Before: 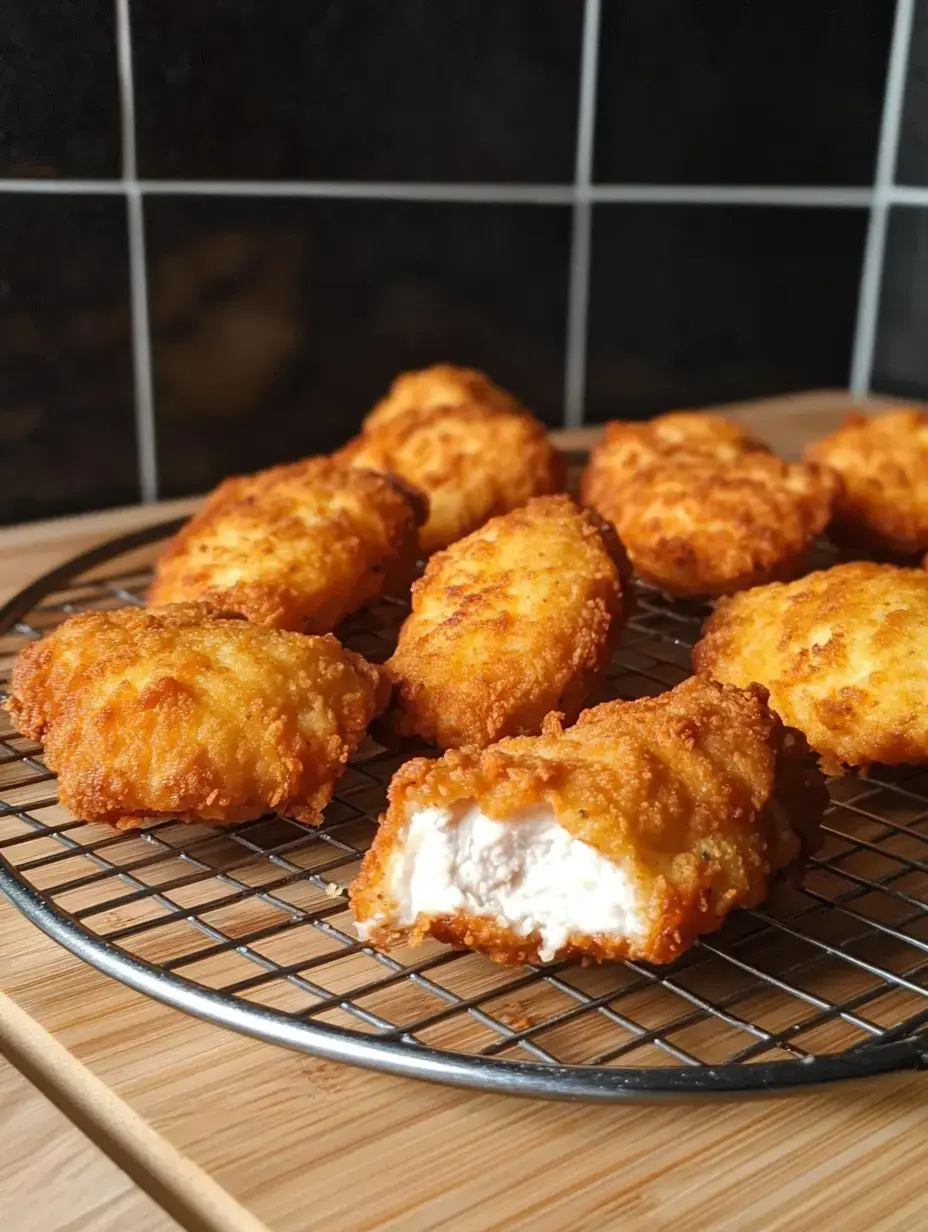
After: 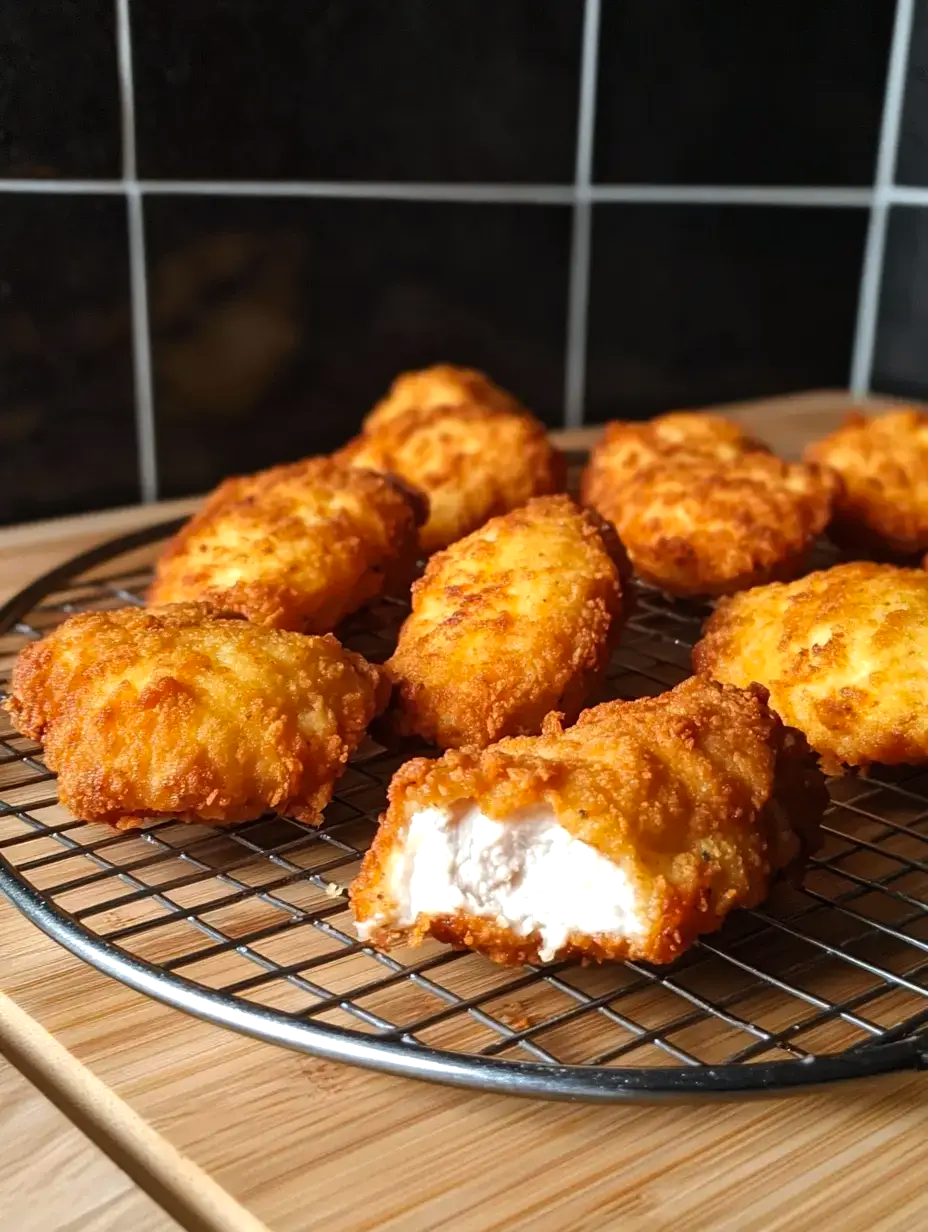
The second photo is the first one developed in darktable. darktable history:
white balance: red 0.988, blue 1.017
color balance: contrast 10%
